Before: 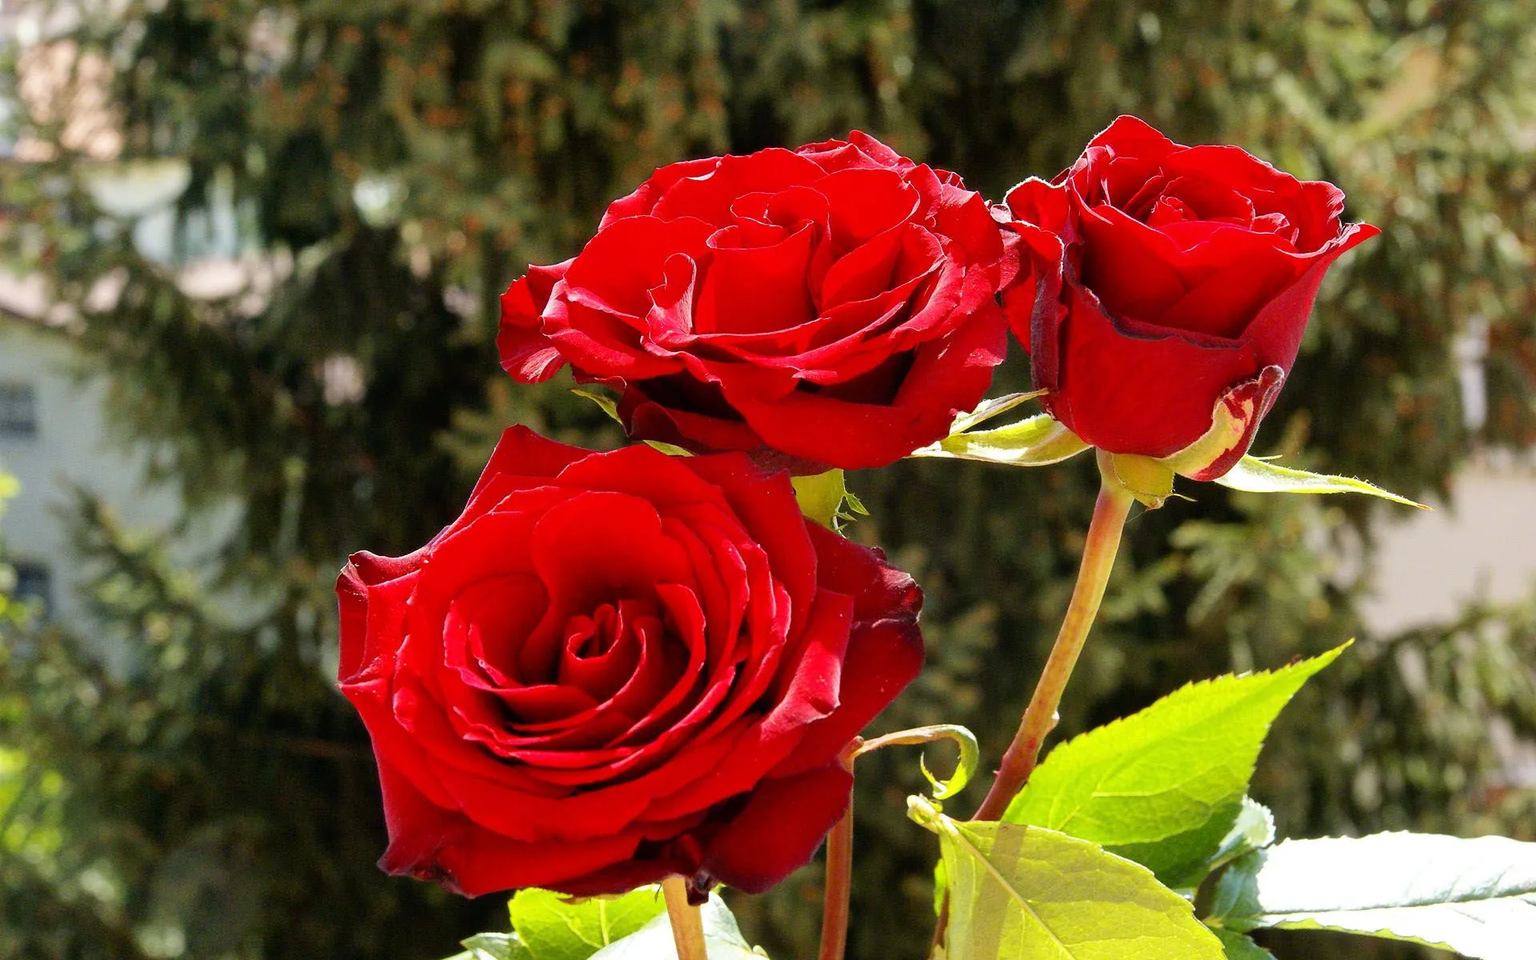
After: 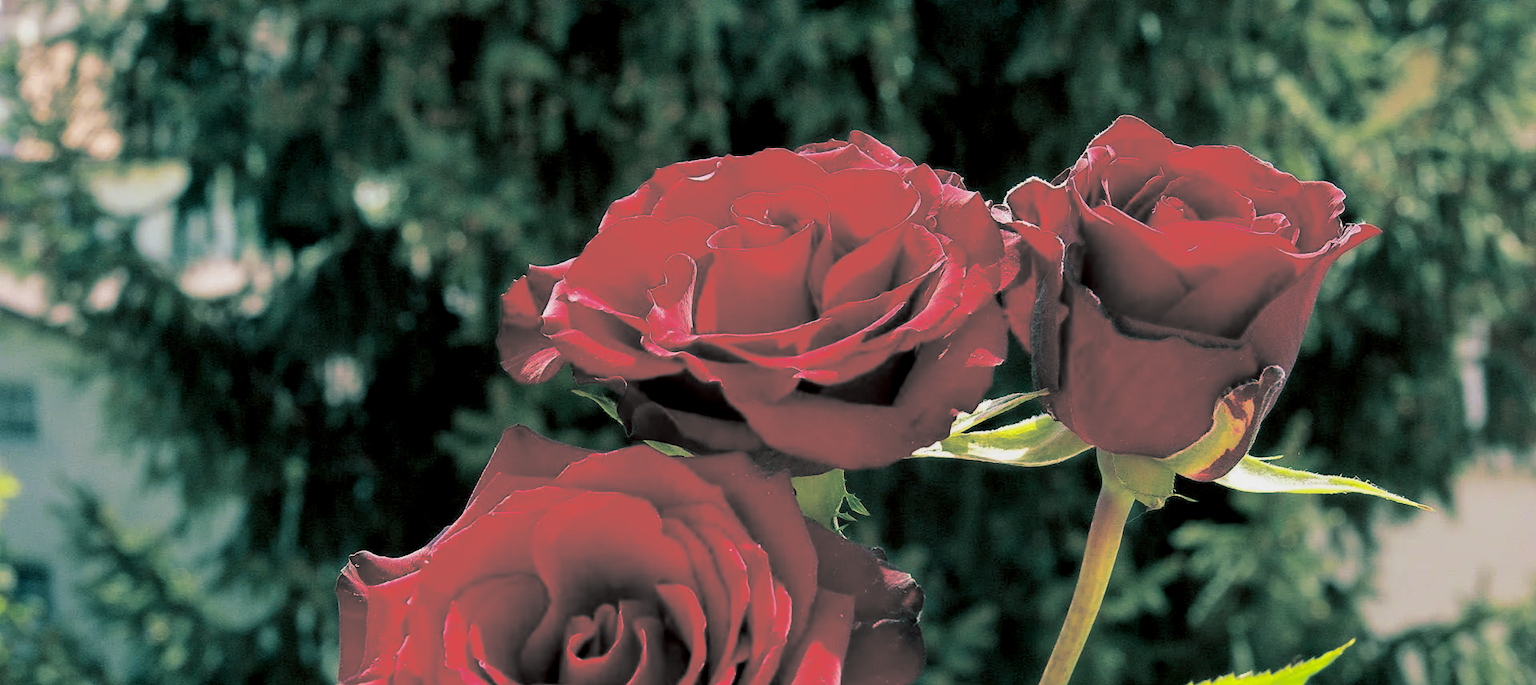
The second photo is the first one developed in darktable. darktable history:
split-toning: shadows › hue 183.6°, shadows › saturation 0.52, highlights › hue 0°, highlights › saturation 0
crop: bottom 28.576%
exposure: black level correction 0.006, exposure -0.226 EV, compensate highlight preservation false
